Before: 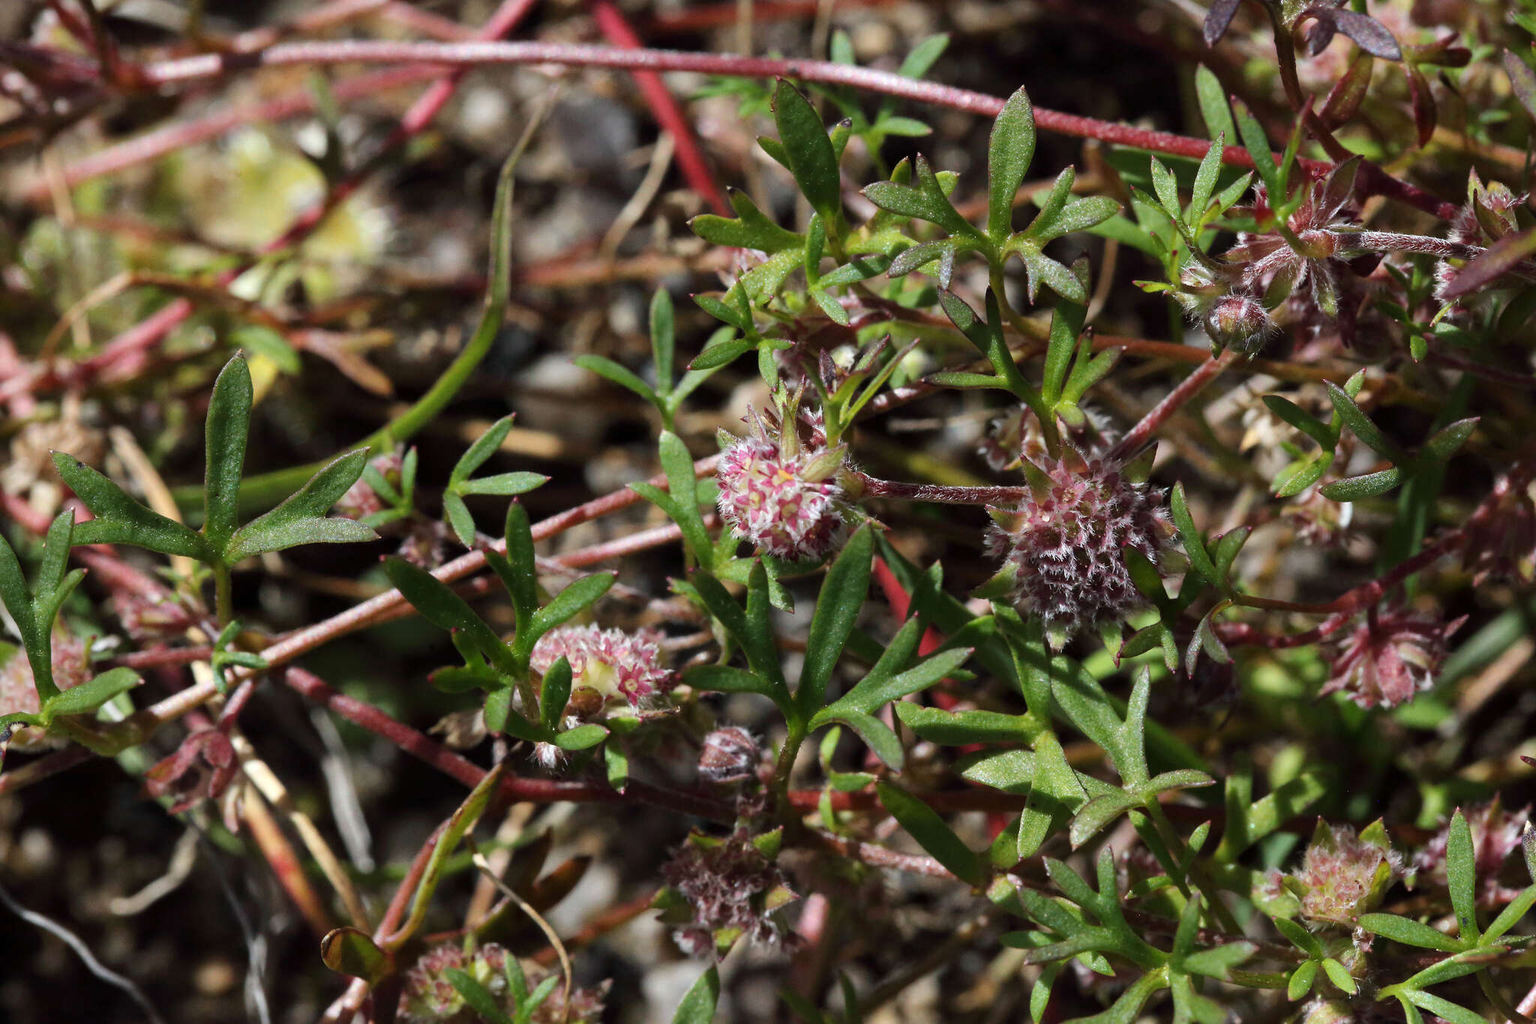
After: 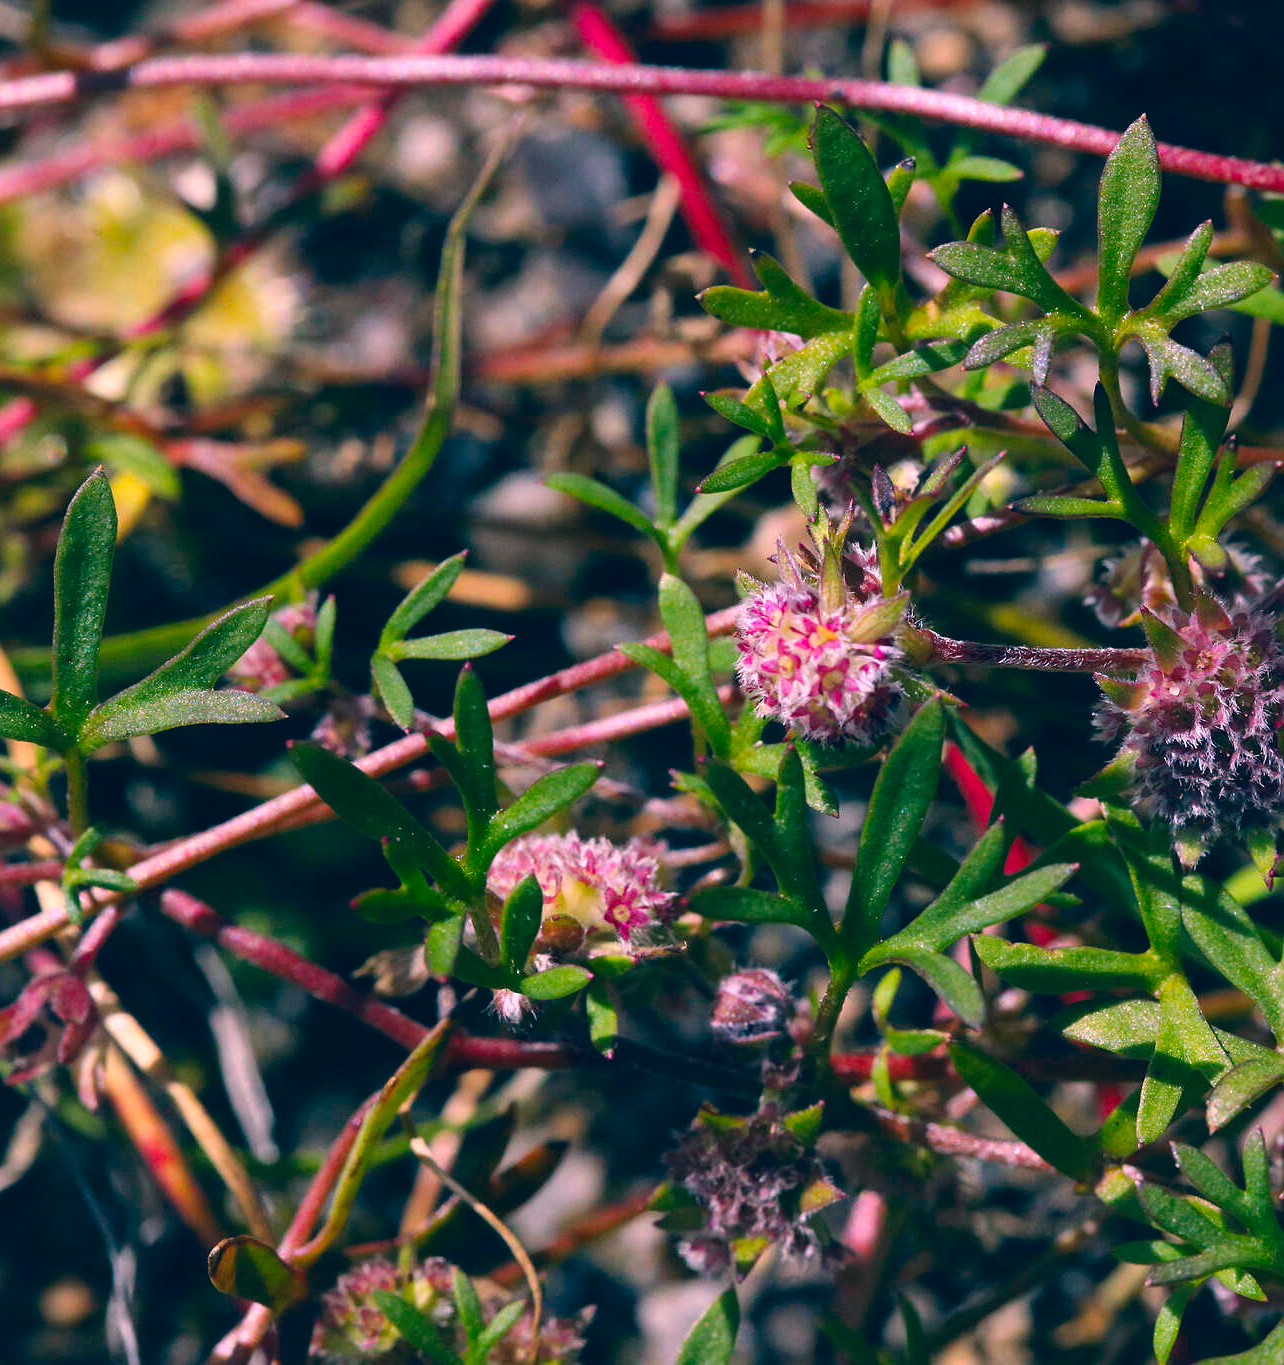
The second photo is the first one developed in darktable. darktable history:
crop: left 10.744%, right 26.549%
sharpen: radius 1.317, amount 0.289, threshold 0.015
color correction: highlights a* 17.17, highlights b* 0.298, shadows a* -14.64, shadows b* -13.96, saturation 1.56
